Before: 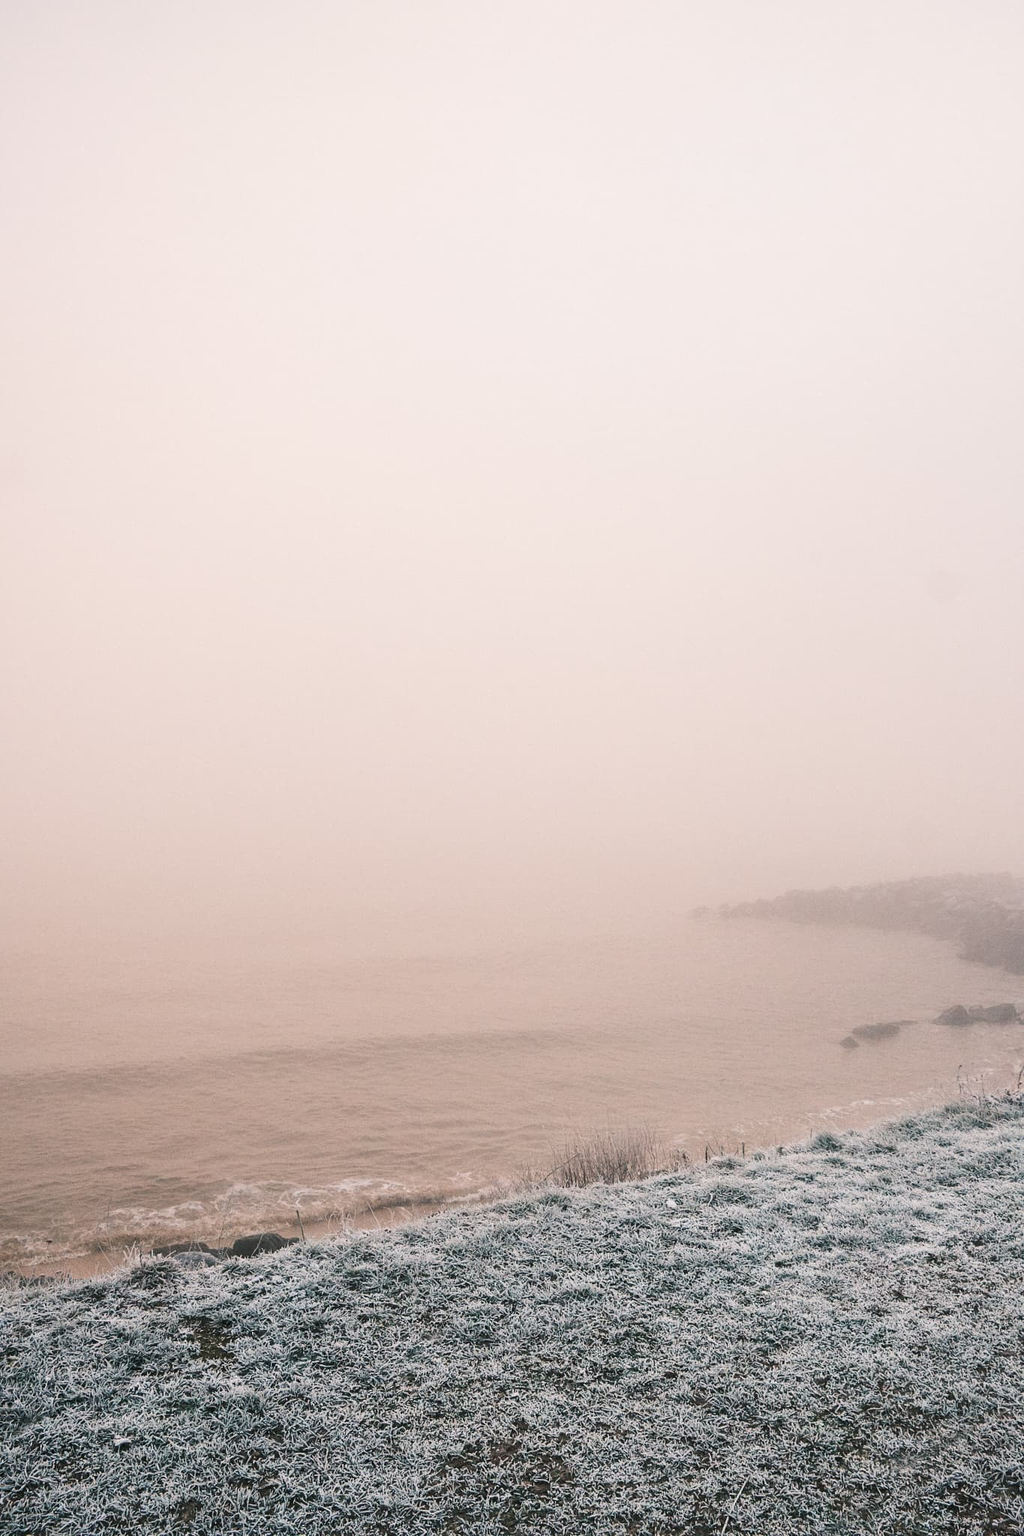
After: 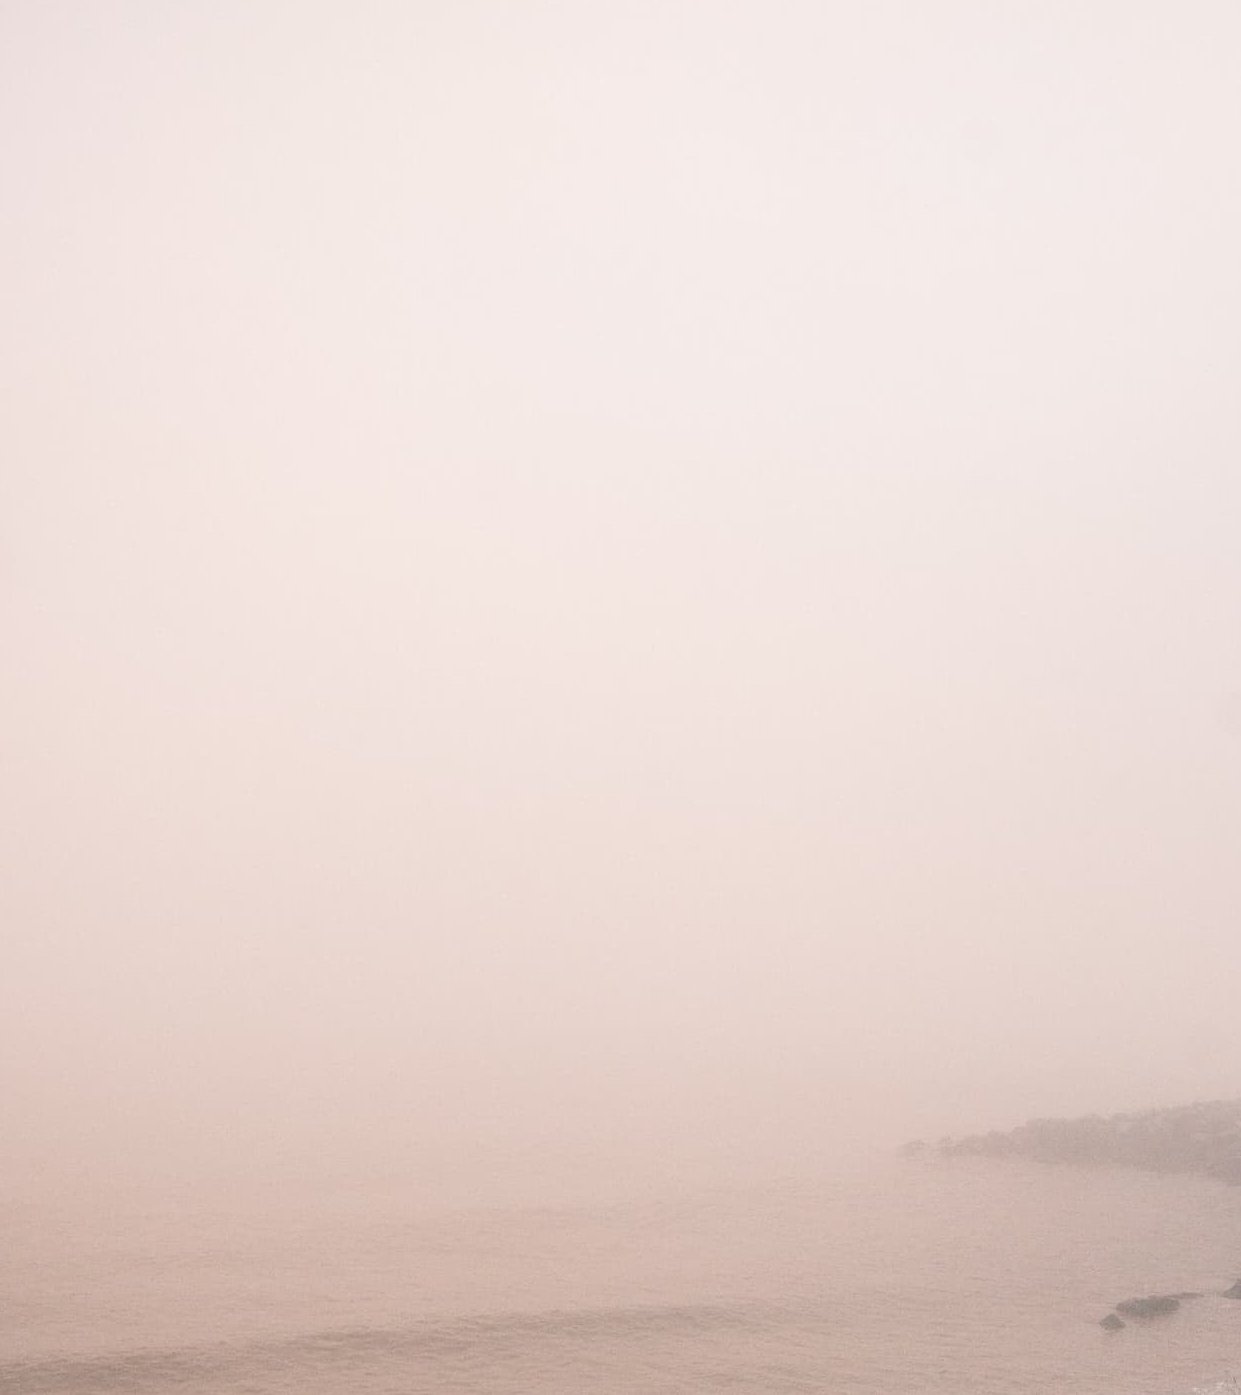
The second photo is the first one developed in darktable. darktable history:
crop: left 1.518%, top 3.353%, right 7.537%, bottom 28.5%
